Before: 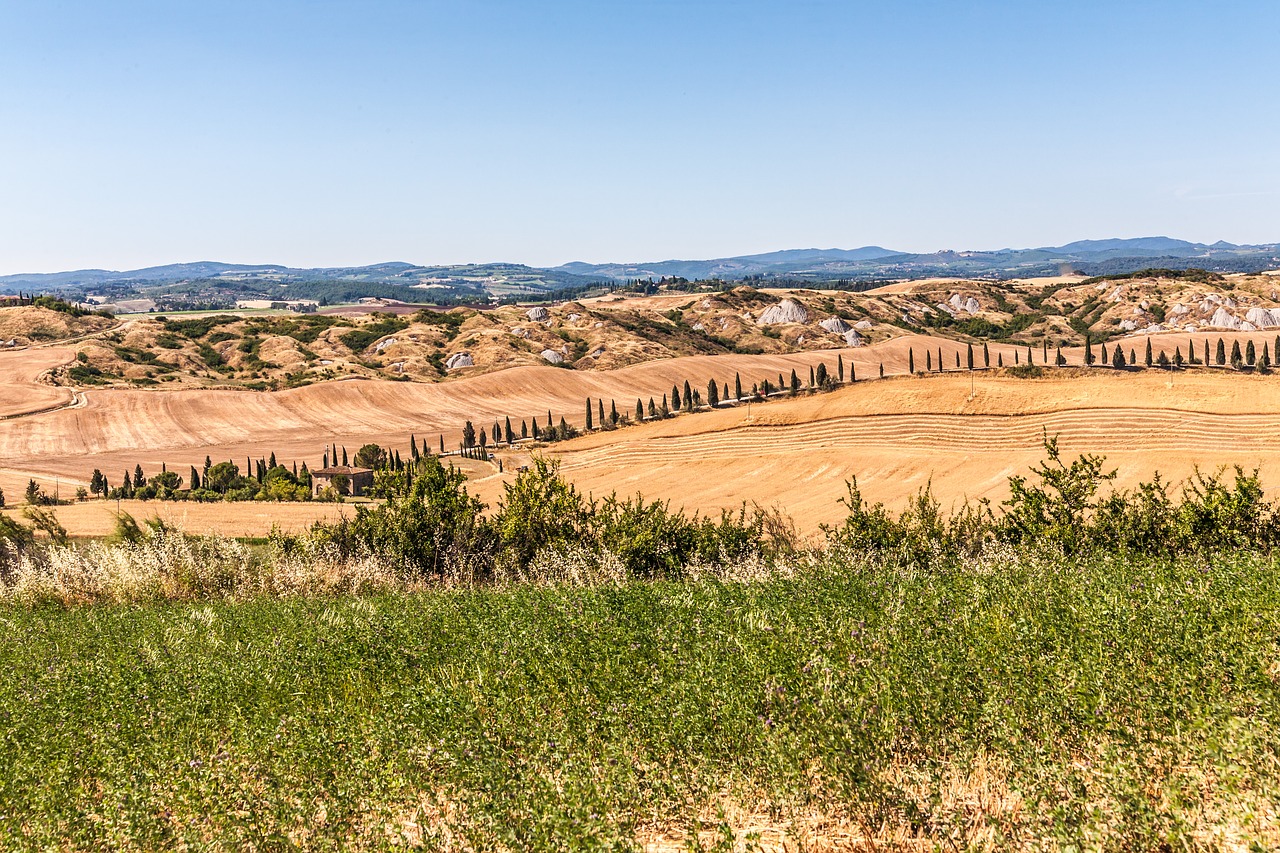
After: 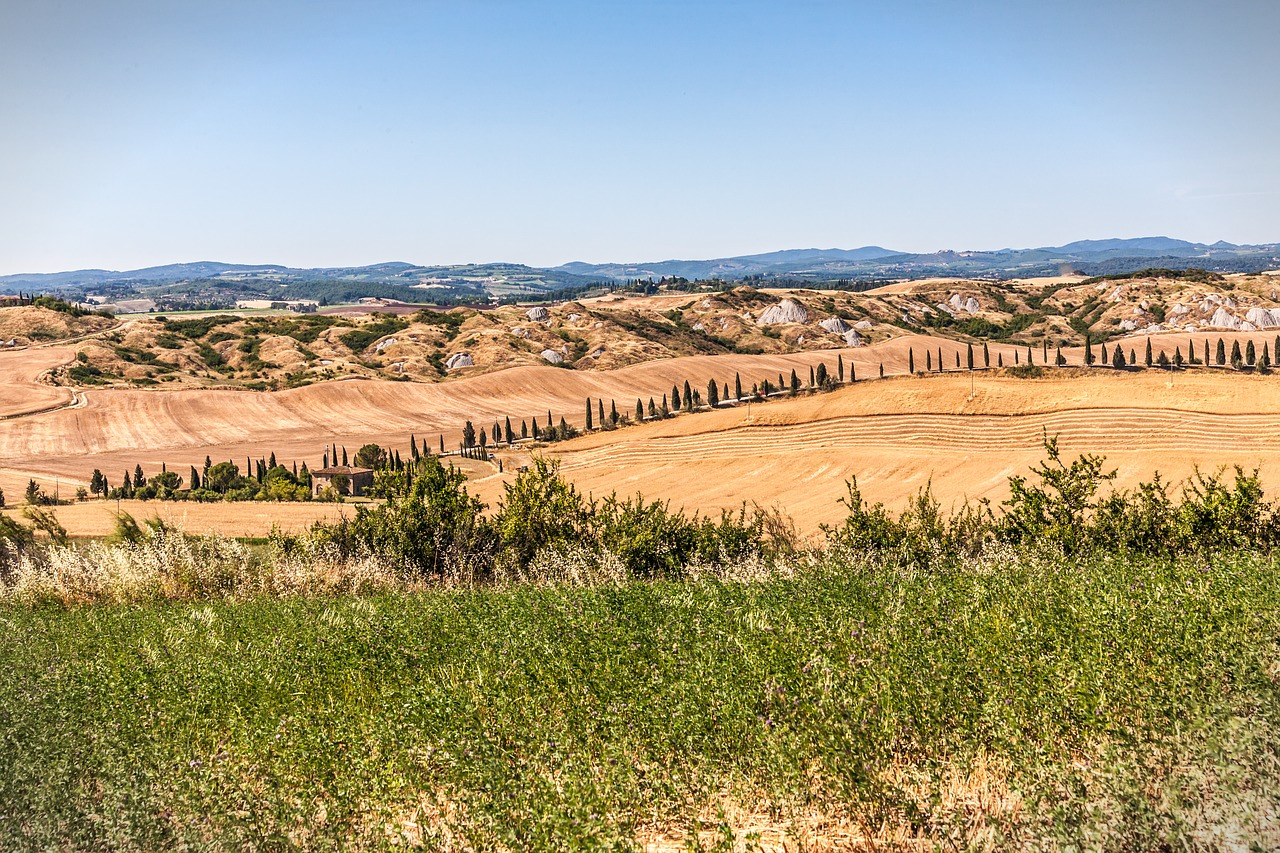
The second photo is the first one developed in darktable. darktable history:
vignetting: fall-off start 99.32%, width/height ratio 1.325, unbound false
